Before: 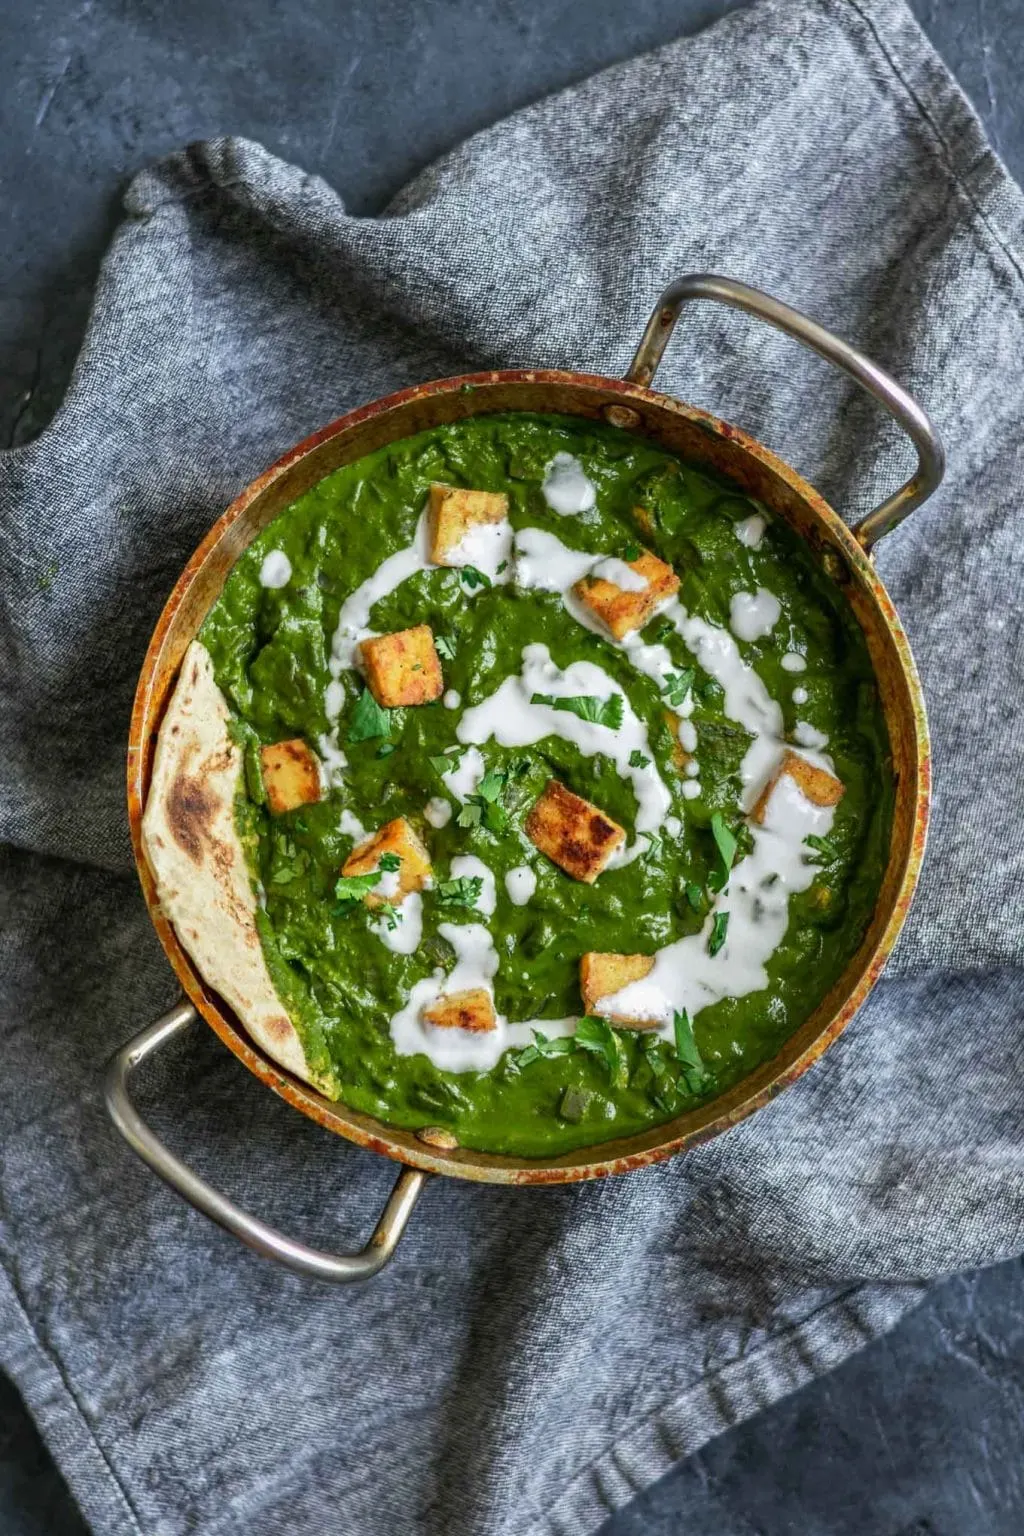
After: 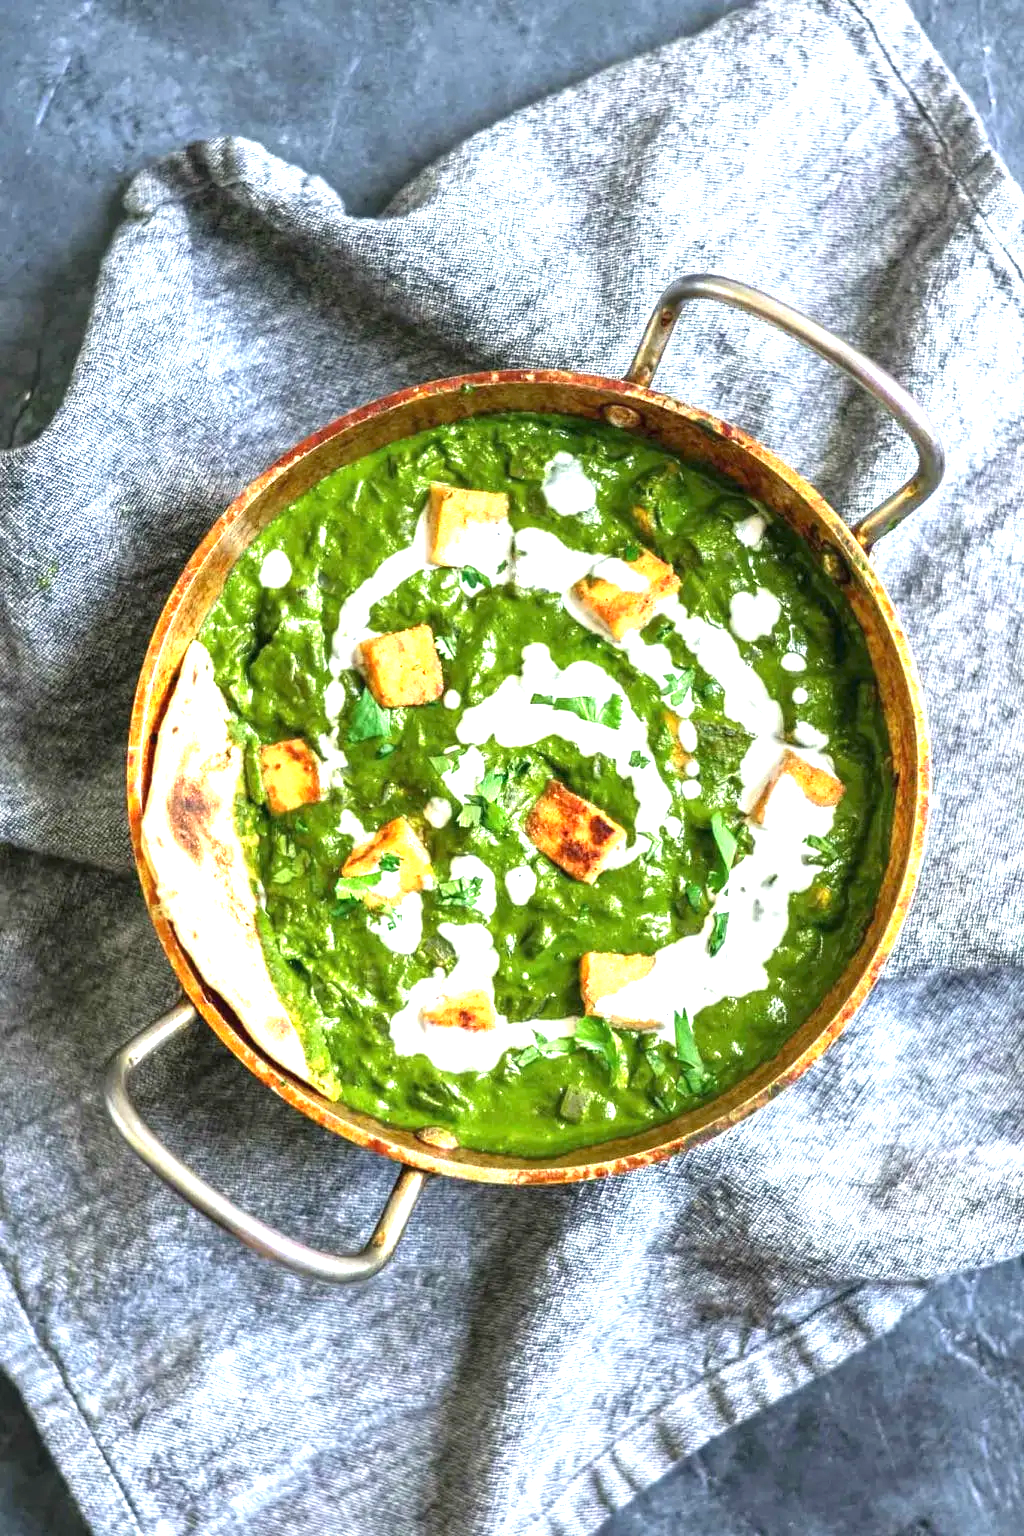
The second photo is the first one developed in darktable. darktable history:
tone equalizer: -7 EV 0.13 EV, smoothing diameter 25%, edges refinement/feathering 10, preserve details guided filter
exposure: black level correction 0, exposure 1.675 EV, compensate exposure bias true, compensate highlight preservation false
